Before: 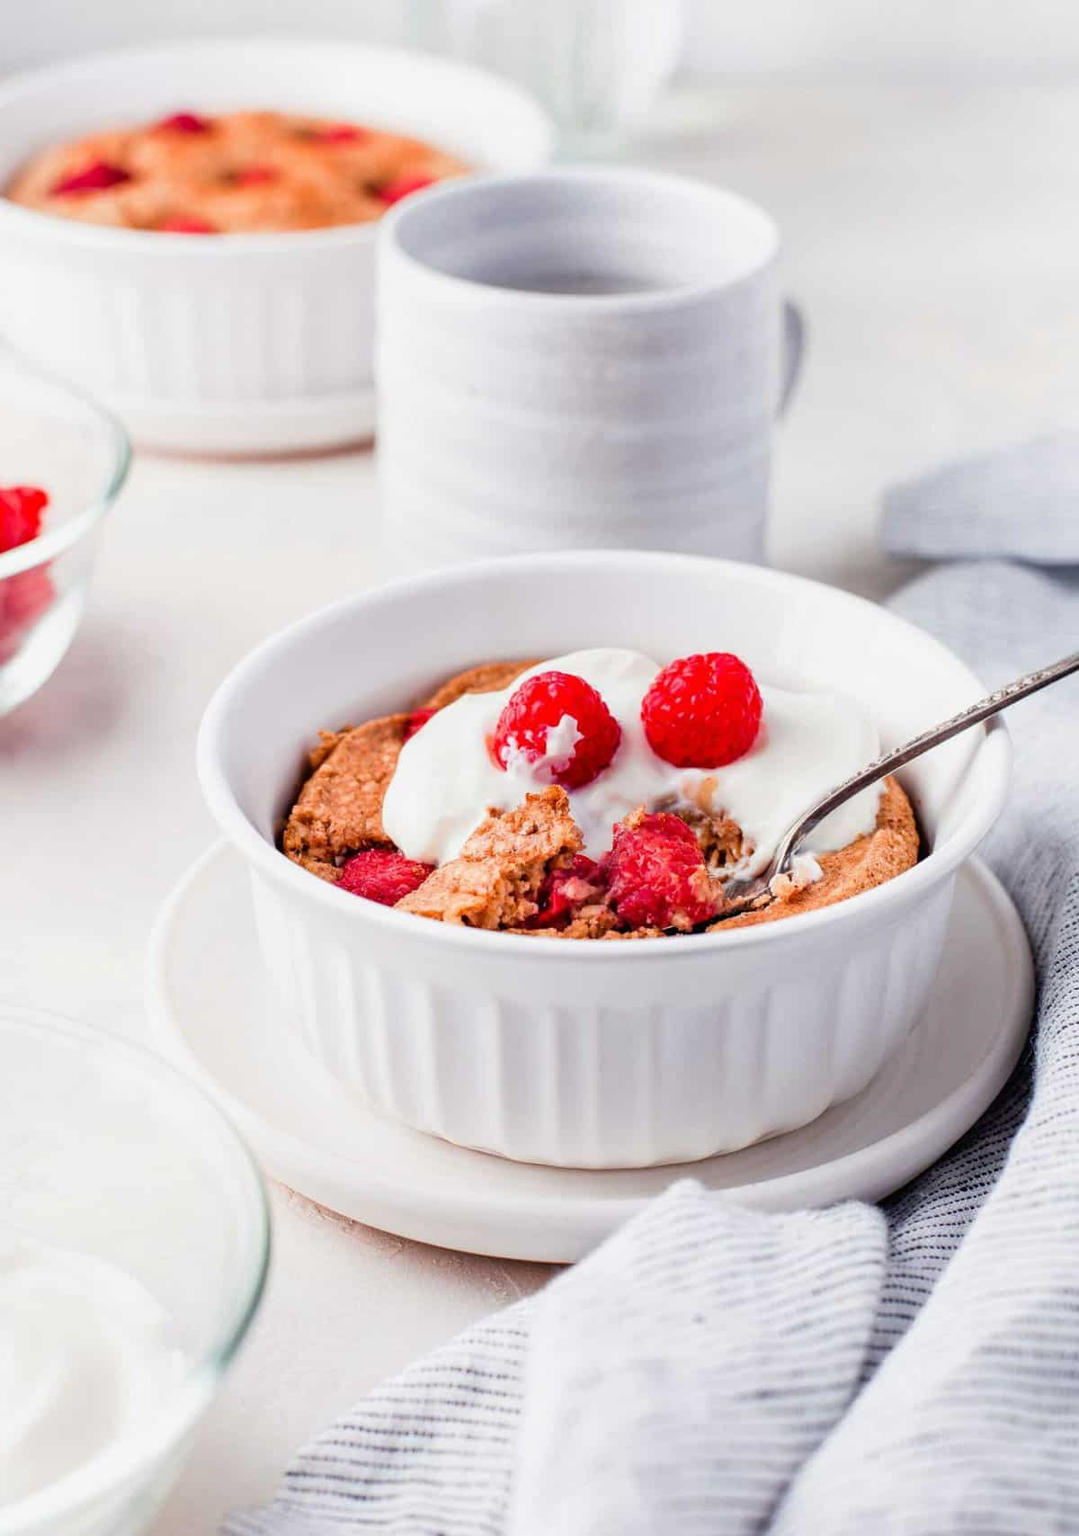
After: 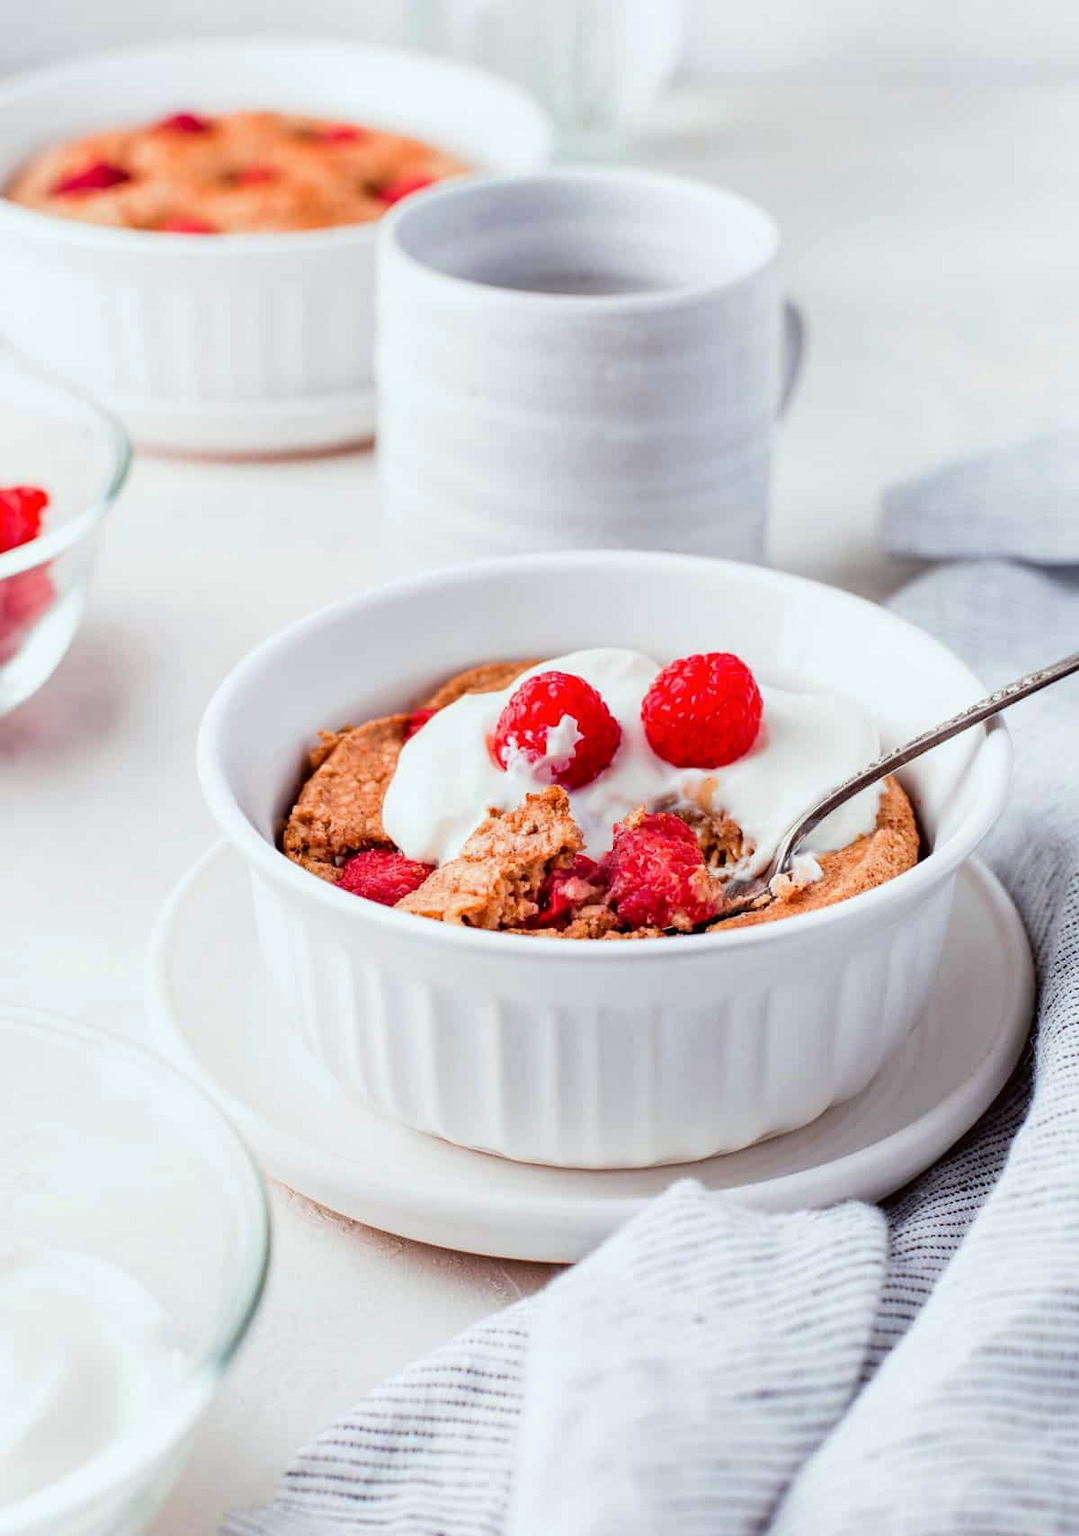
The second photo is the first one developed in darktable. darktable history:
color correction: highlights a* -2.9, highlights b* -2.22, shadows a* 2.29, shadows b* 2.94
